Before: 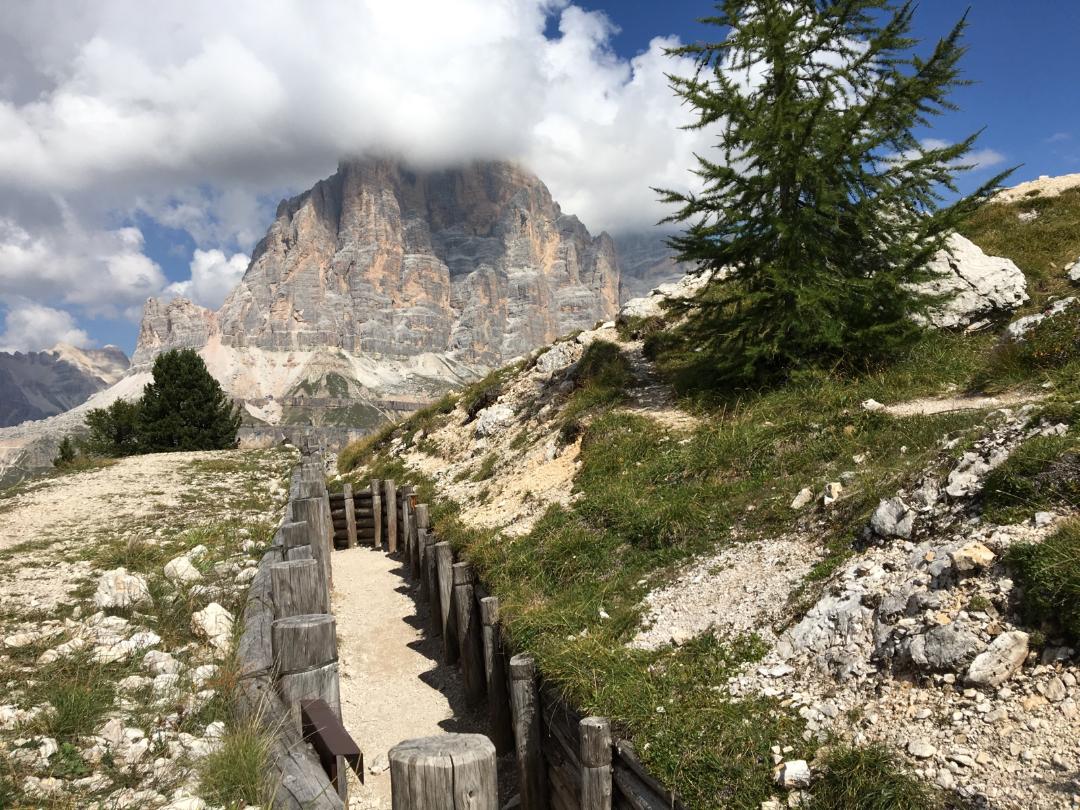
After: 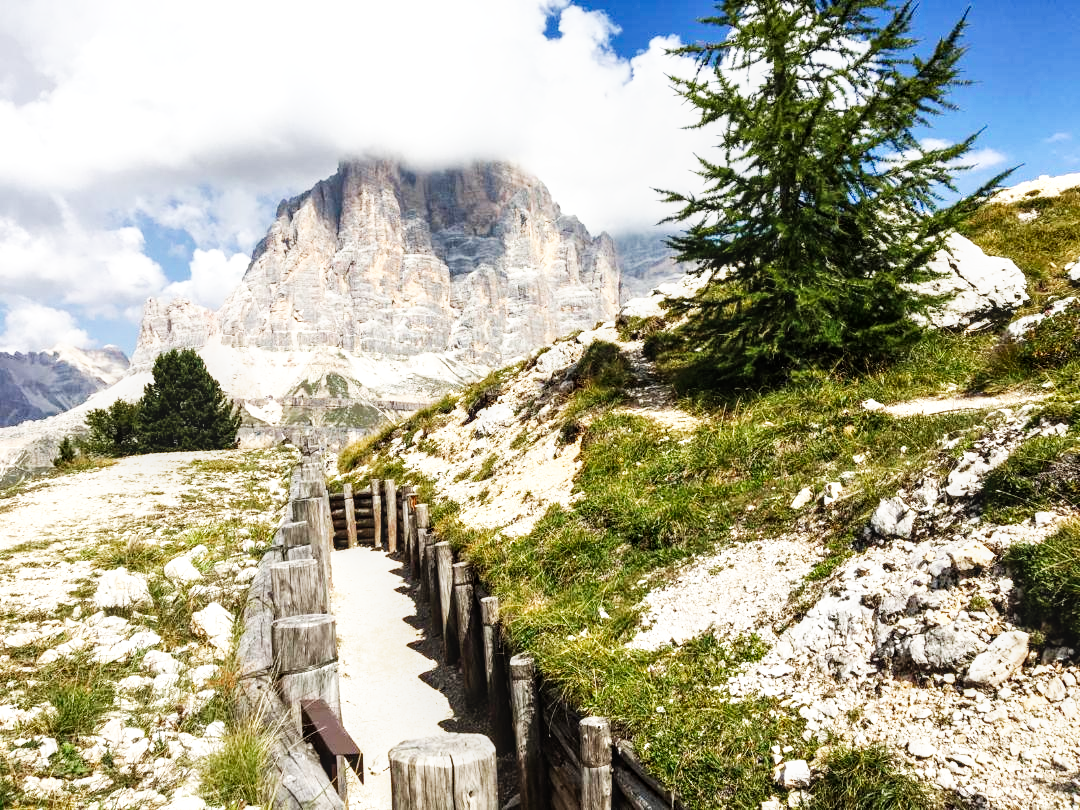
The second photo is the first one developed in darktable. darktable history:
local contrast: on, module defaults
base curve: curves: ch0 [(0, 0) (0.007, 0.004) (0.027, 0.03) (0.046, 0.07) (0.207, 0.54) (0.442, 0.872) (0.673, 0.972) (1, 1)], preserve colors none
